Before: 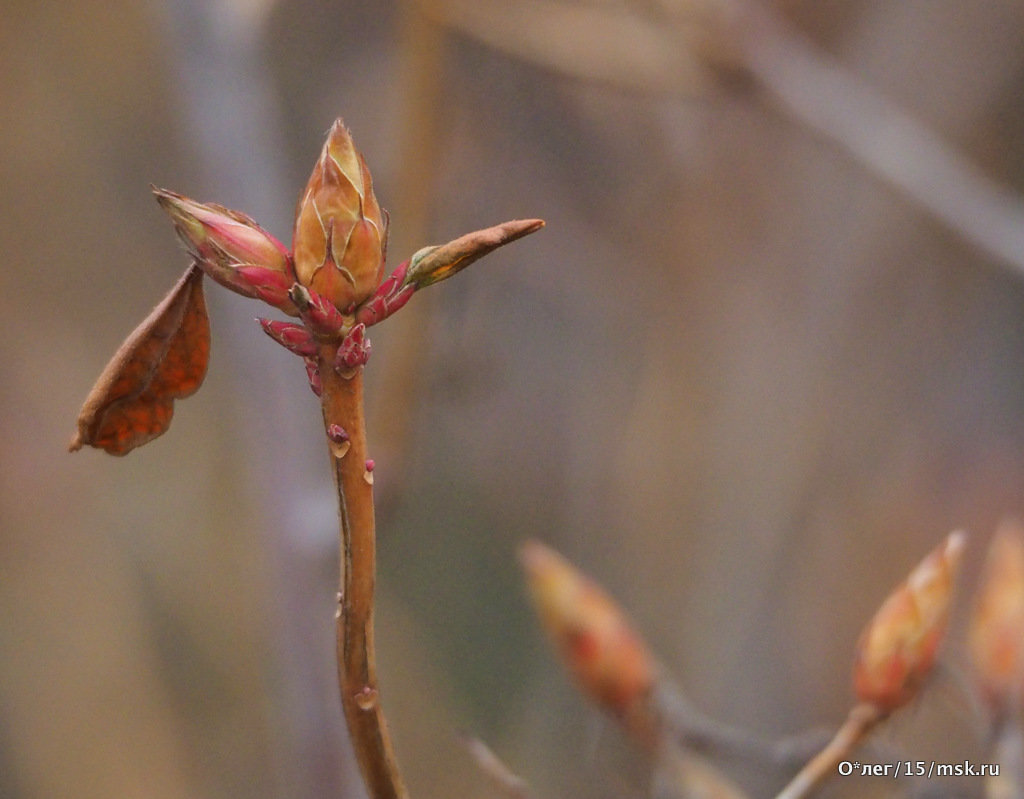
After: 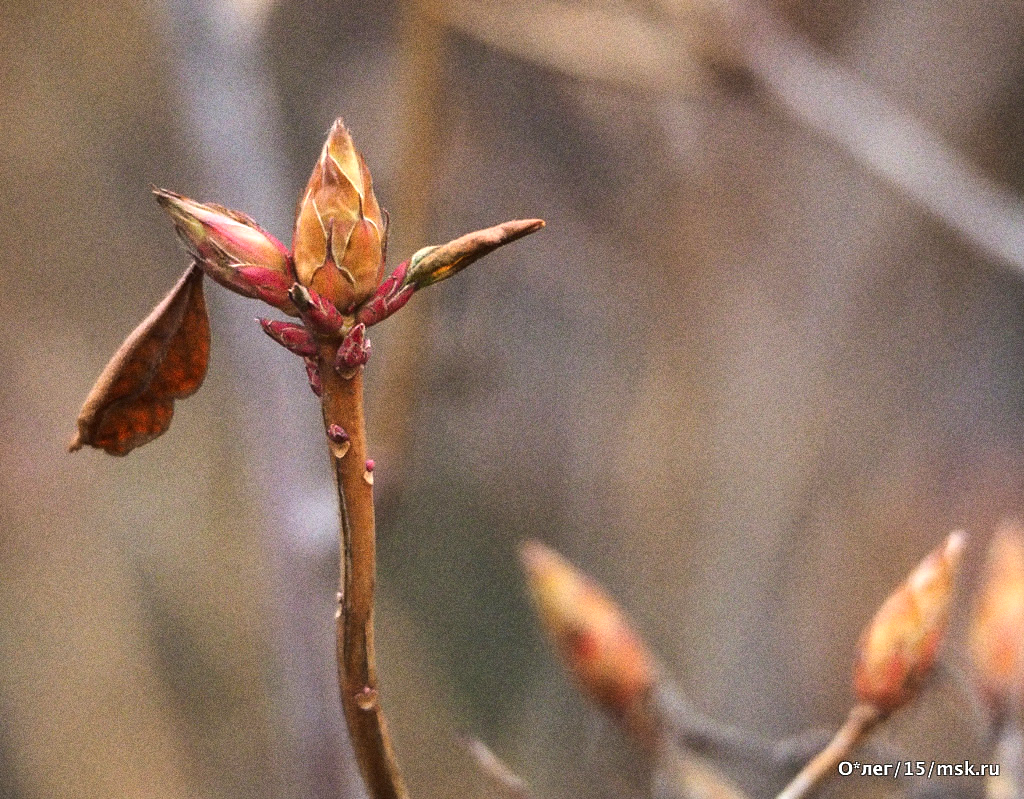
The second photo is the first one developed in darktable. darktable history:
grain: coarseness 0.09 ISO, strength 40%
tone equalizer: -8 EV -1.08 EV, -7 EV -1.01 EV, -6 EV -0.867 EV, -5 EV -0.578 EV, -3 EV 0.578 EV, -2 EV 0.867 EV, -1 EV 1.01 EV, +0 EV 1.08 EV, edges refinement/feathering 500, mask exposure compensation -1.57 EV, preserve details no
